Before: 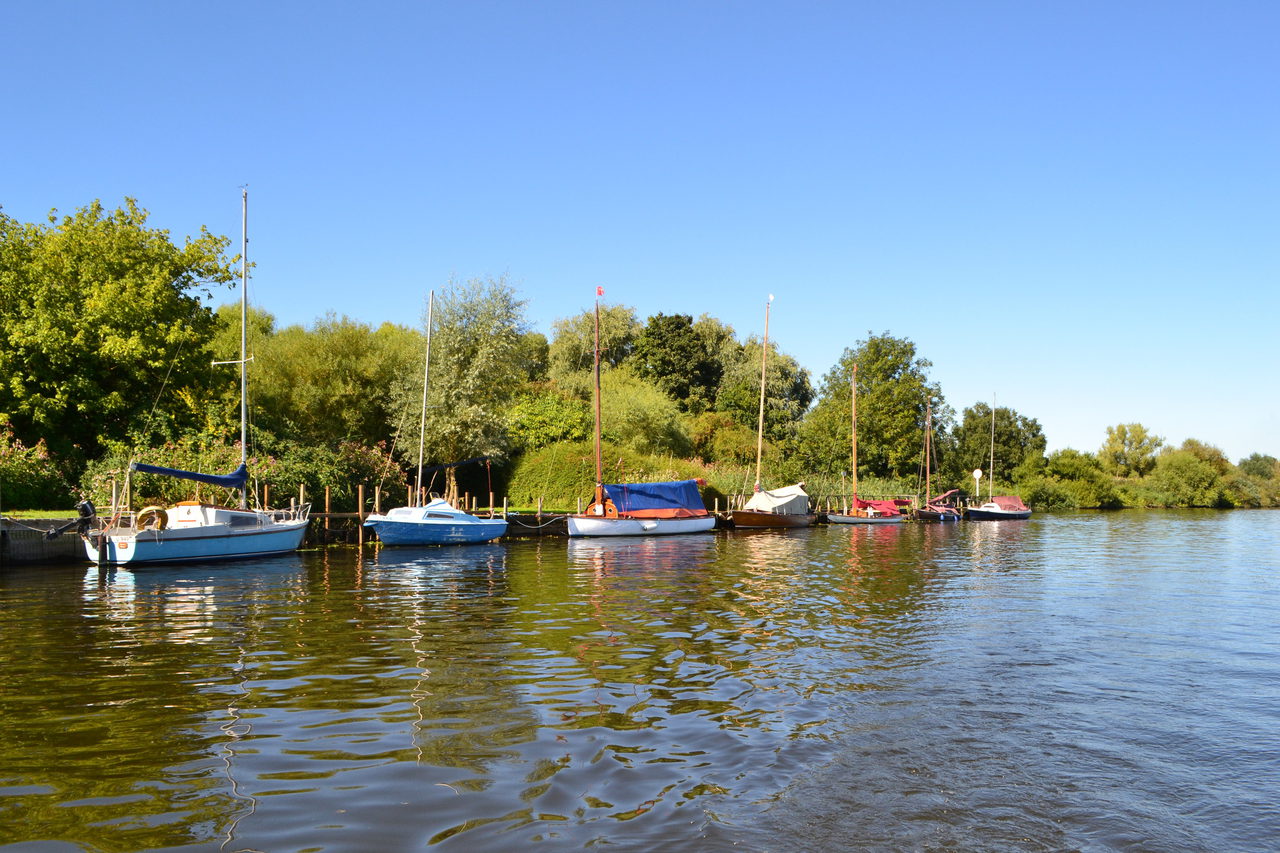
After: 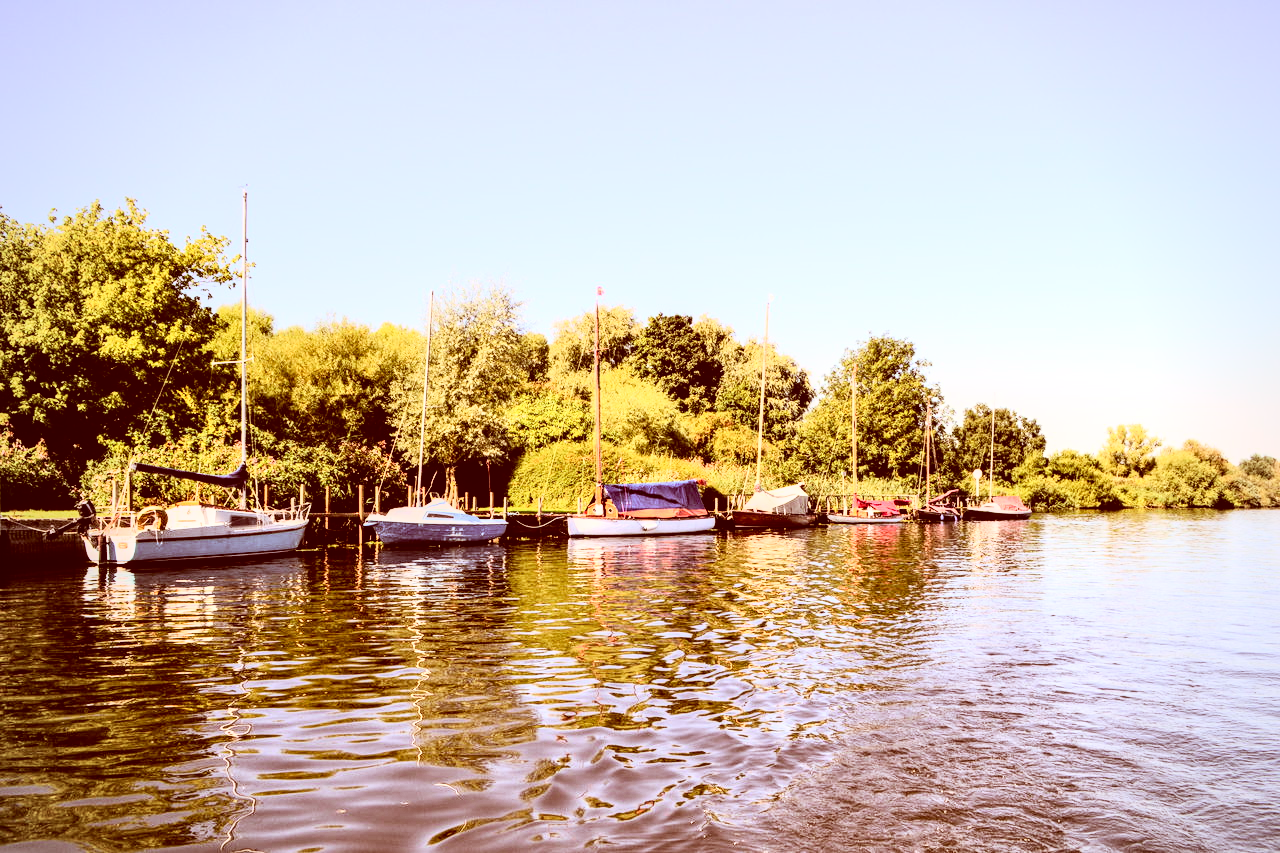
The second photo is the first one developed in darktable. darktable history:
rgb curve: curves: ch0 [(0, 0) (0.21, 0.15) (0.24, 0.21) (0.5, 0.75) (0.75, 0.96) (0.89, 0.99) (1, 1)]; ch1 [(0, 0.02) (0.21, 0.13) (0.25, 0.2) (0.5, 0.67) (0.75, 0.9) (0.89, 0.97) (1, 1)]; ch2 [(0, 0.02) (0.21, 0.13) (0.25, 0.2) (0.5, 0.67) (0.75, 0.9) (0.89, 0.97) (1, 1)], compensate middle gray true
local contrast: on, module defaults
vignetting: fall-off radius 93.87%
color correction: highlights a* 9.03, highlights b* 8.71, shadows a* 40, shadows b* 40, saturation 0.8
